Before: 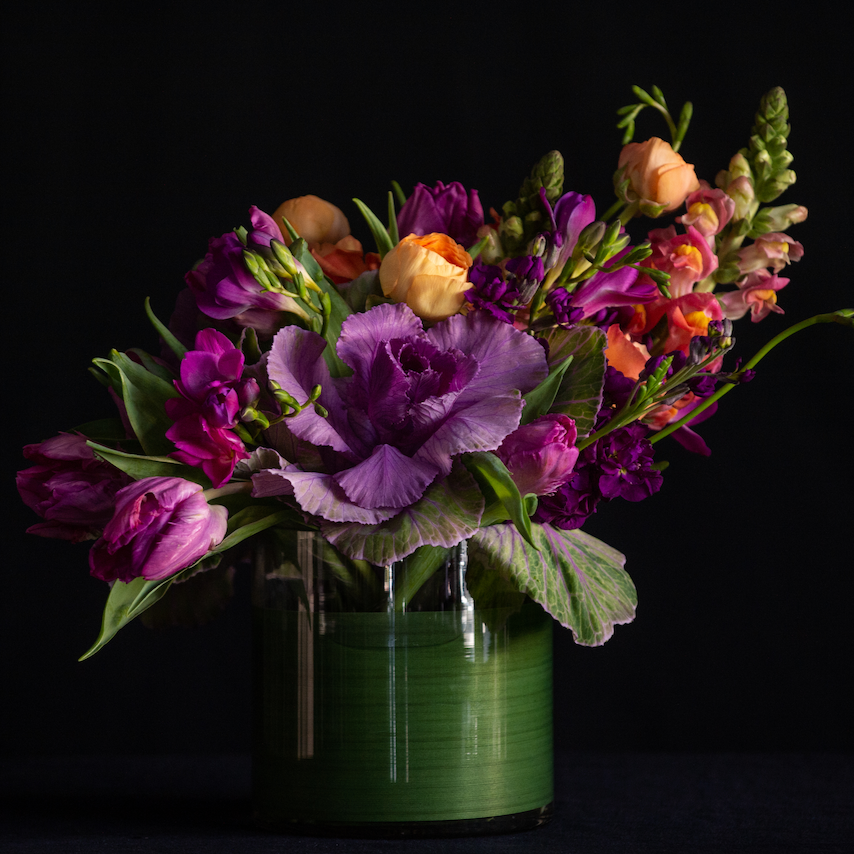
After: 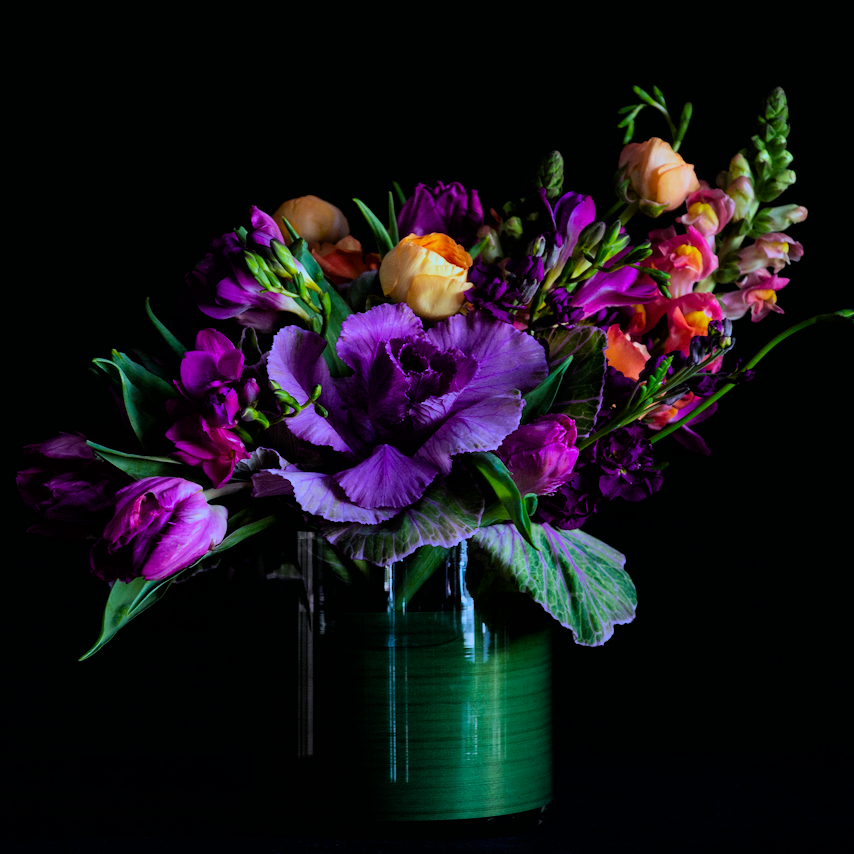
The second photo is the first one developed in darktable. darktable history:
filmic rgb: black relative exposure -5.77 EV, white relative exposure 3.39 EV, hardness 3.66, contrast 1.257, color science v6 (2022)
color calibration: illuminant custom, x 0.413, y 0.395, temperature 3350.12 K
color balance rgb: linear chroma grading › shadows -2.85%, linear chroma grading › global chroma 8.91%, perceptual saturation grading › global saturation 26.59%, global vibrance 18.51%
